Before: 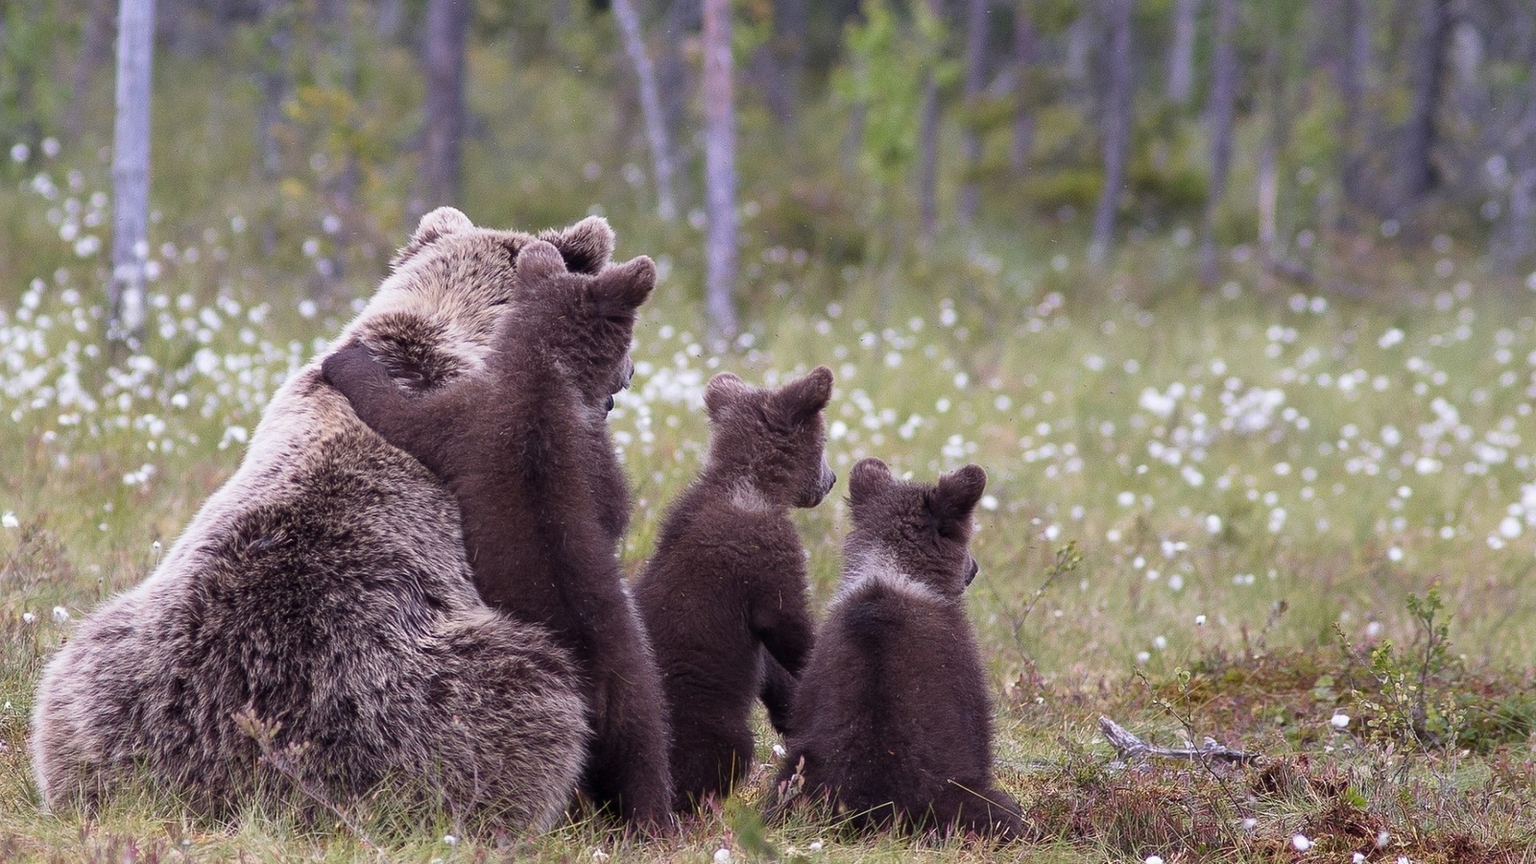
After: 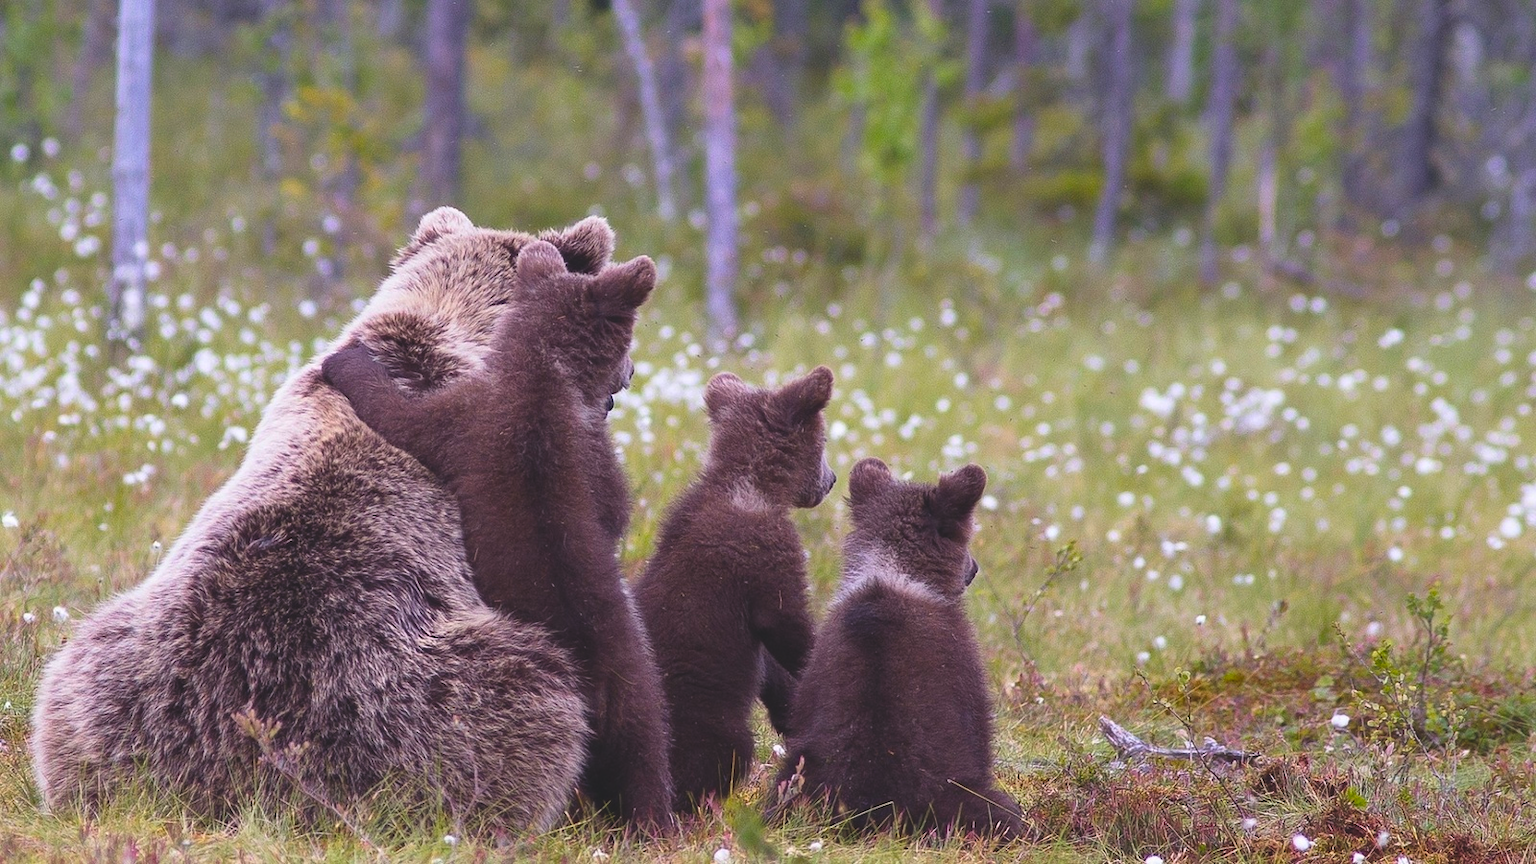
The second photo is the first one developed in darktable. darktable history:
exposure: black level correction -0.015, compensate highlight preservation false
color balance rgb: perceptual saturation grading › global saturation 17.801%, global vibrance 39.449%
